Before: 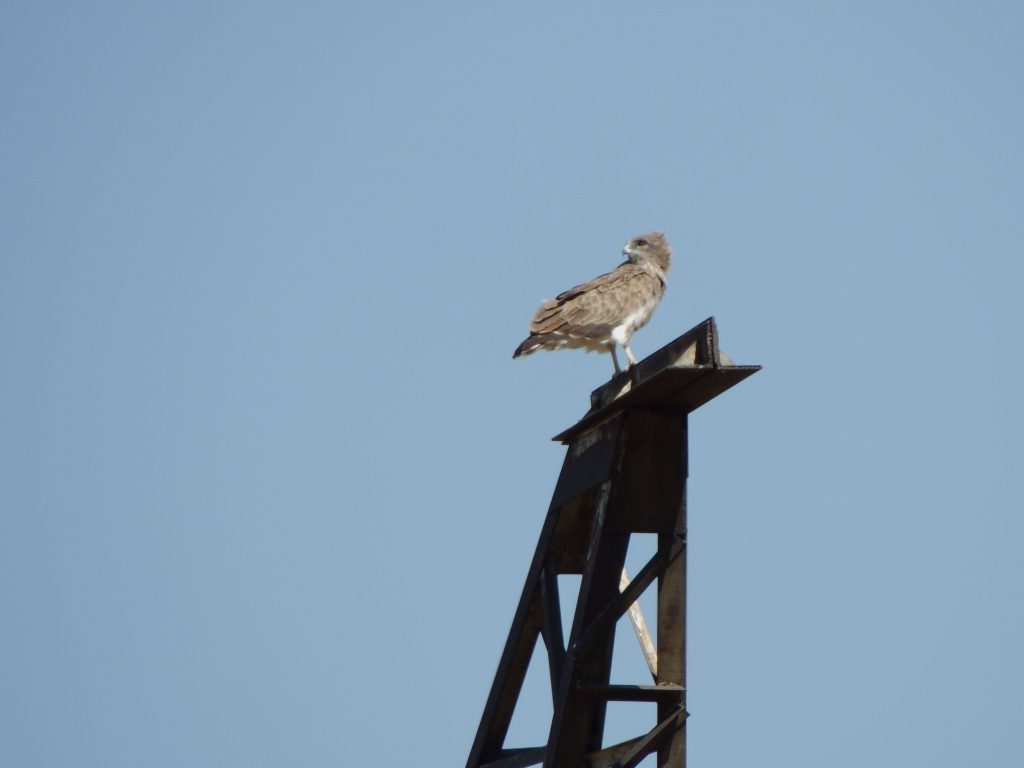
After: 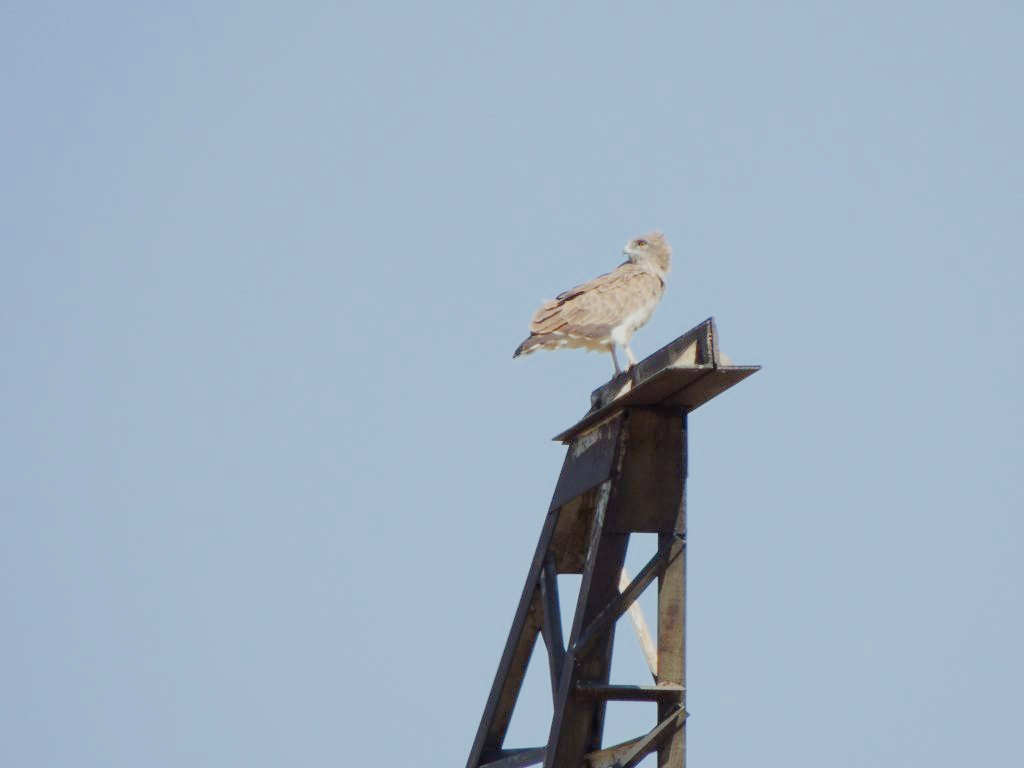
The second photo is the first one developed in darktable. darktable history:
exposure: black level correction 0.001, exposure 1.83 EV, compensate highlight preservation false
filmic rgb: black relative exposure -7.97 EV, white relative exposure 8.05 EV, hardness 2.44, latitude 9.8%, contrast 0.713, highlights saturation mix 9%, shadows ↔ highlights balance 1.61%
contrast equalizer: octaves 7, y [[0.5 ×4, 0.483, 0.43], [0.5 ×6], [0.5 ×6], [0 ×6], [0 ×6]], mix -0.982
